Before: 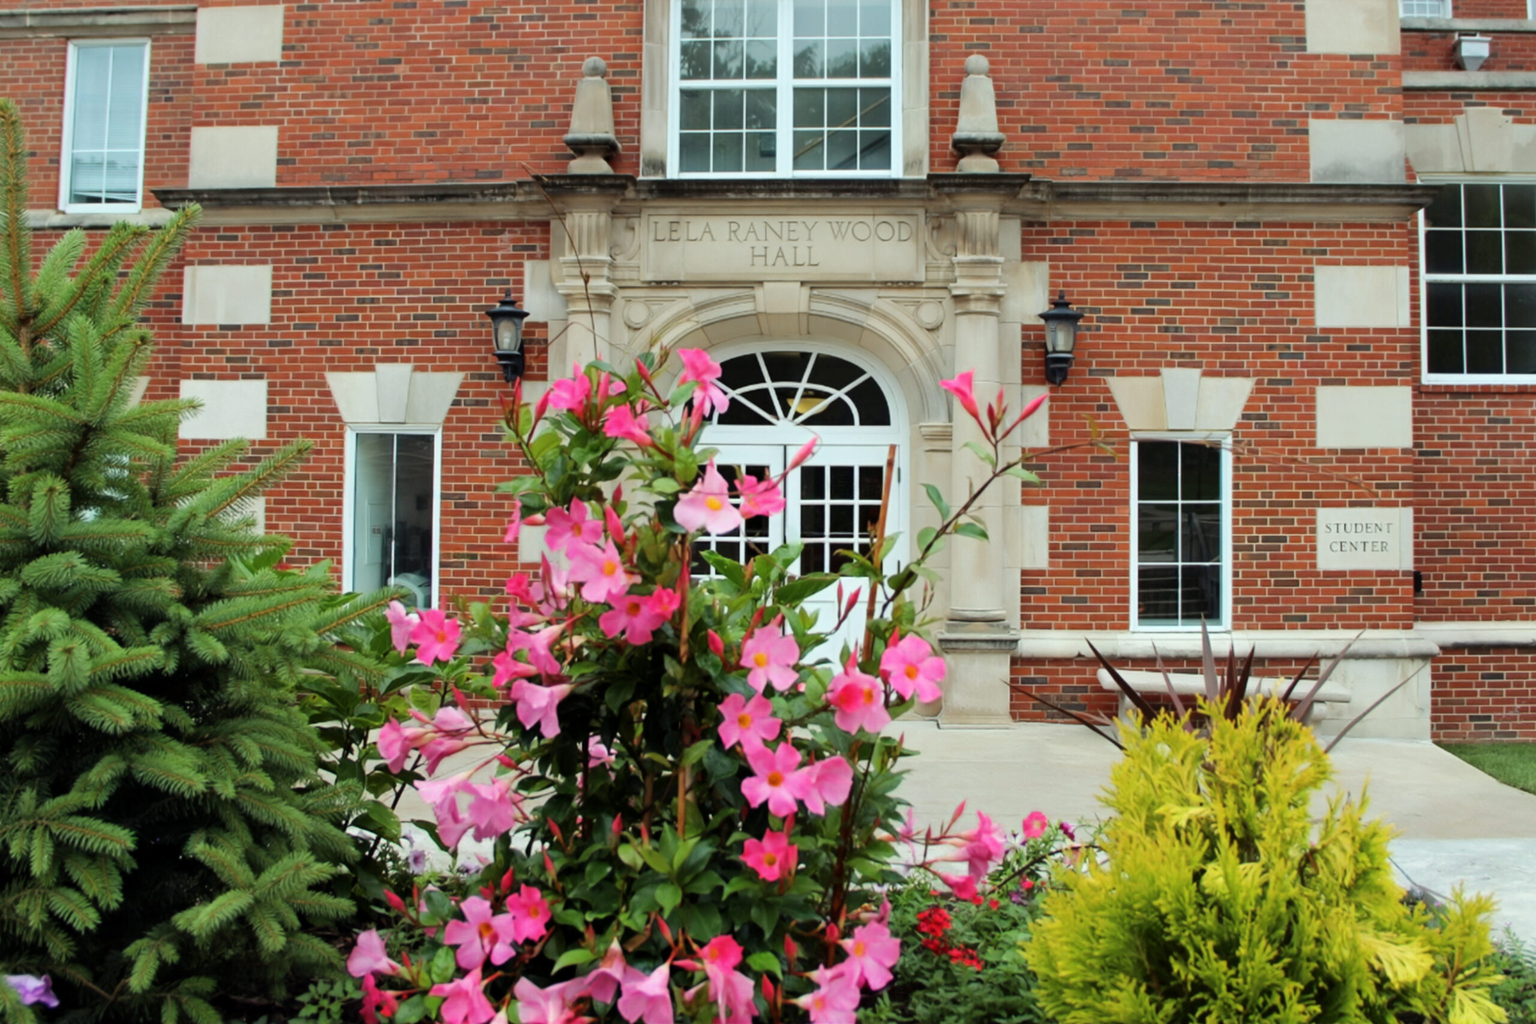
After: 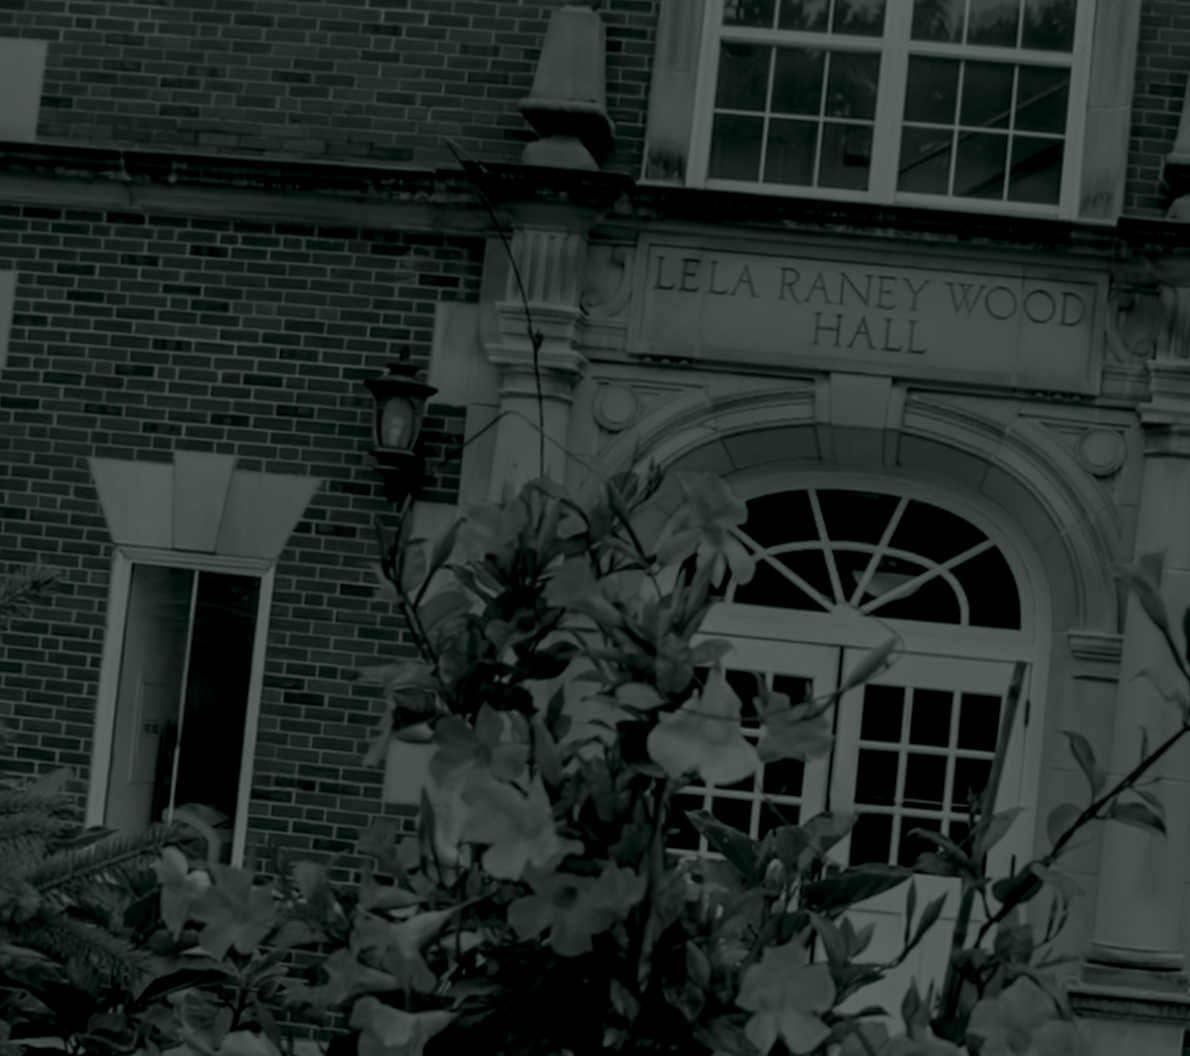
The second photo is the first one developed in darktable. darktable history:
shadows and highlights: shadows 52.34, highlights -28.23, soften with gaussian
rotate and perspective: rotation 5.12°, automatic cropping off
crop: left 20.248%, top 10.86%, right 35.675%, bottom 34.321%
colorize: hue 90°, saturation 19%, lightness 1.59%, version 1
tone equalizer: -8 EV -0.417 EV, -7 EV -0.389 EV, -6 EV -0.333 EV, -5 EV -0.222 EV, -3 EV 0.222 EV, -2 EV 0.333 EV, -1 EV 0.389 EV, +0 EV 0.417 EV, edges refinement/feathering 500, mask exposure compensation -1.57 EV, preserve details no
local contrast: on, module defaults
color balance rgb: global vibrance 1%, saturation formula JzAzBz (2021)
